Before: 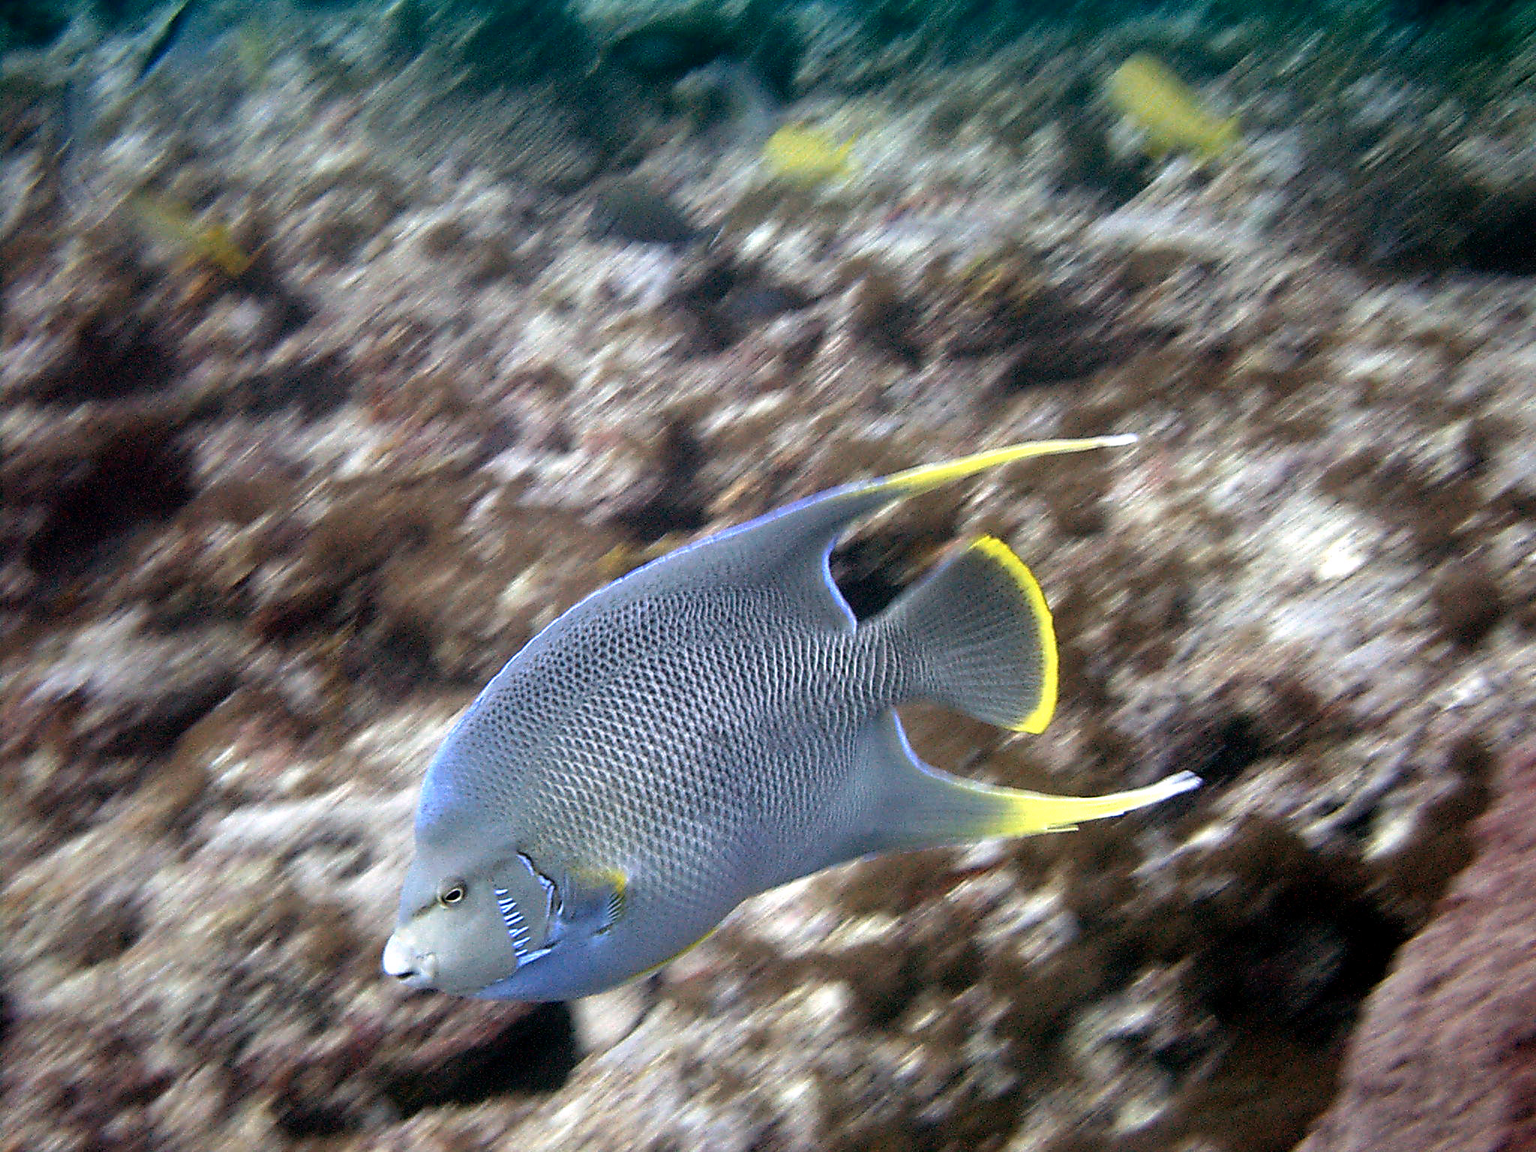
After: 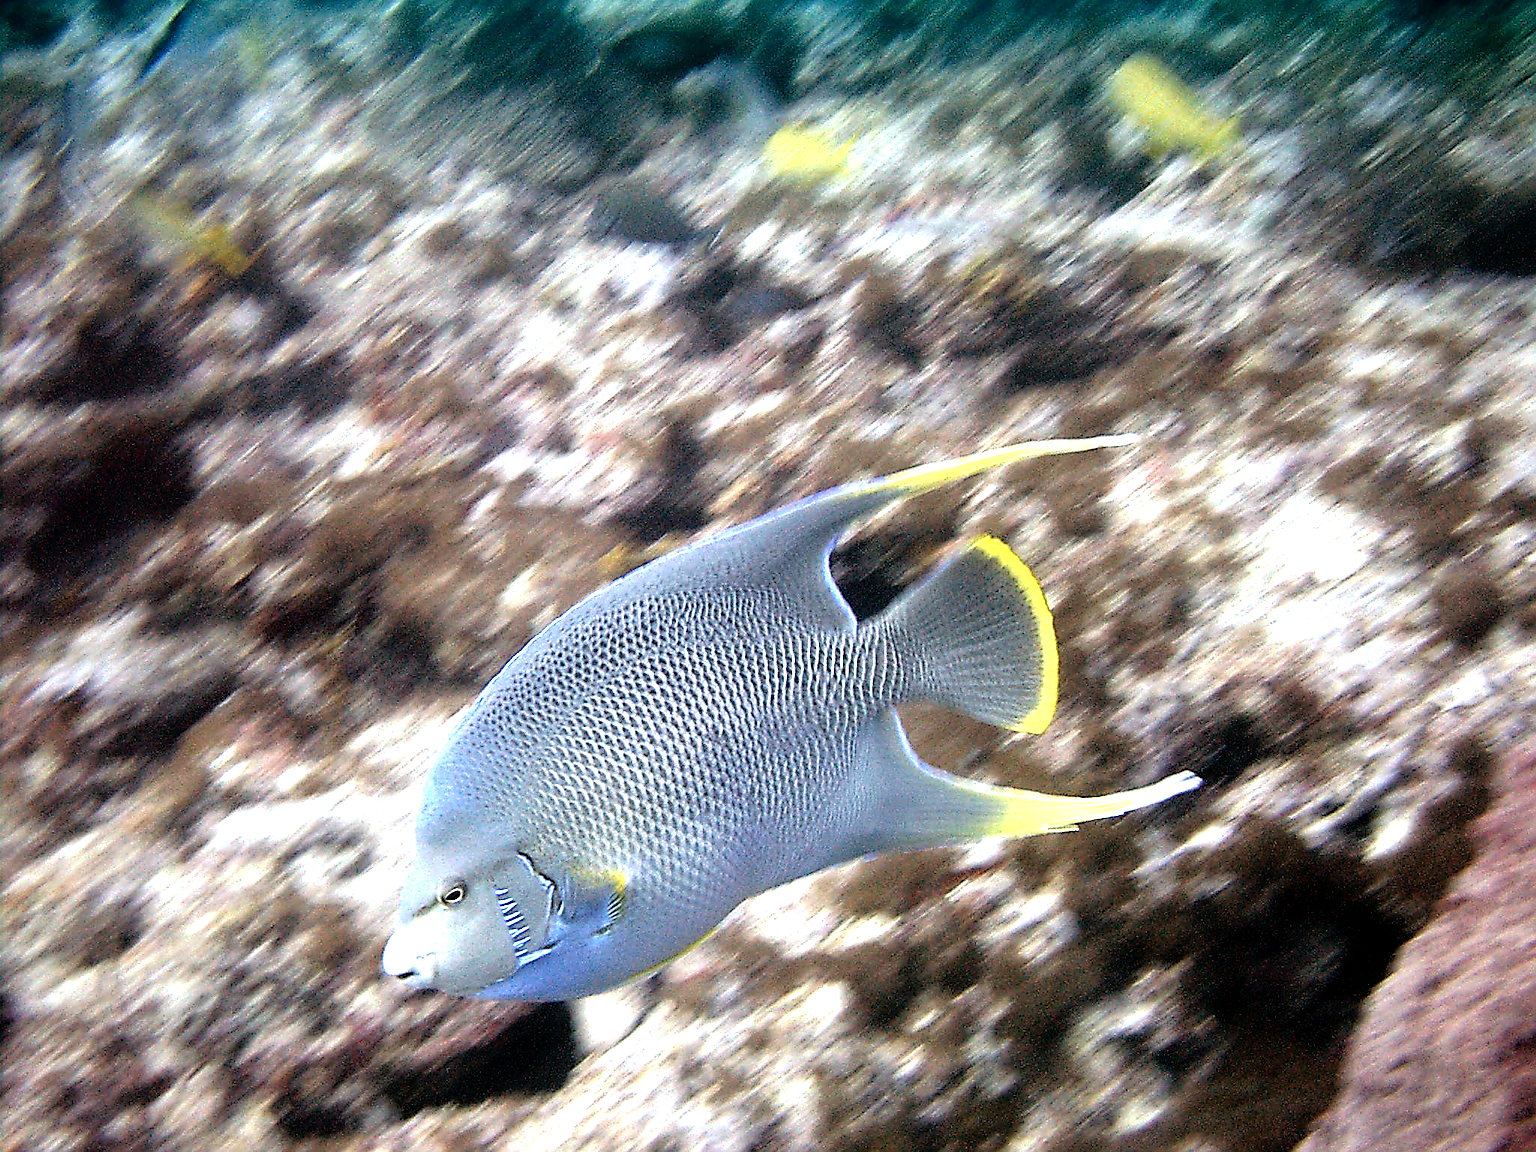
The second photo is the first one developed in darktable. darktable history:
sharpen: on, module defaults
tone equalizer: -8 EV -0.751 EV, -7 EV -0.679 EV, -6 EV -0.636 EV, -5 EV -0.417 EV, -3 EV 0.391 EV, -2 EV 0.6 EV, -1 EV 0.699 EV, +0 EV 0.732 EV
exposure: exposure 0.2 EV, compensate exposure bias true, compensate highlight preservation false
